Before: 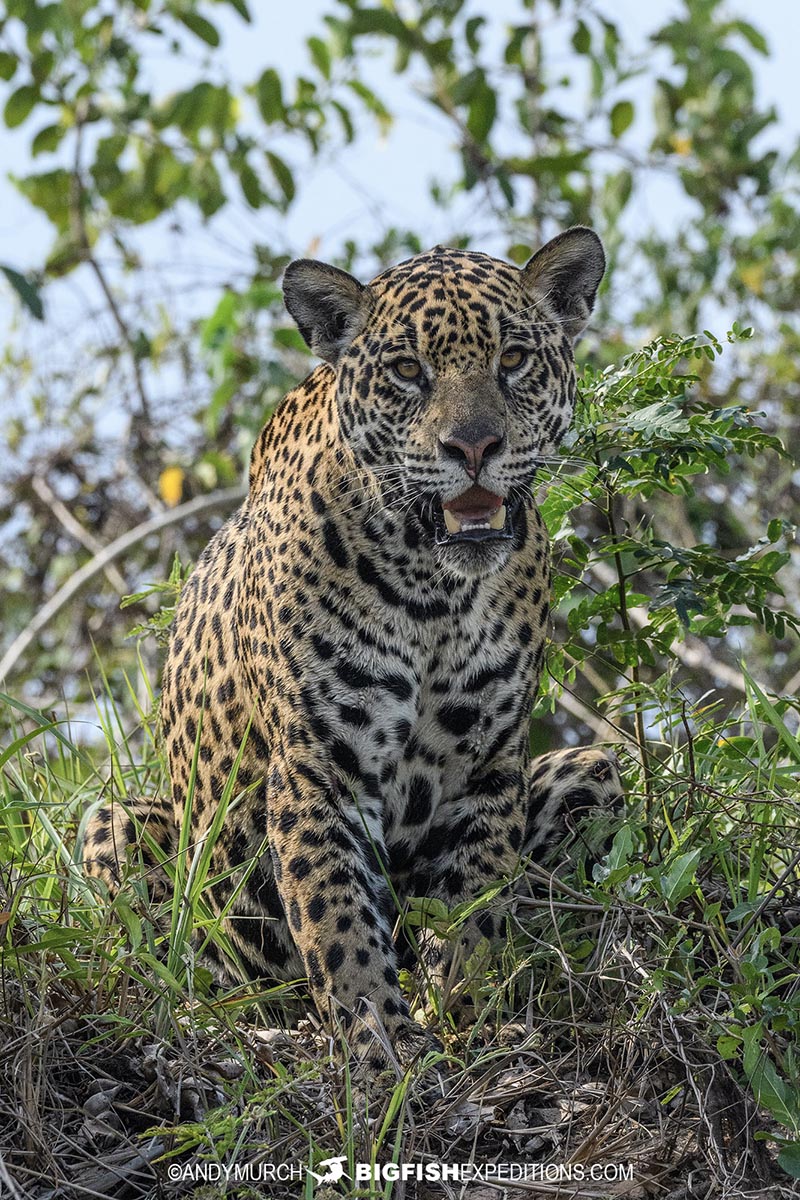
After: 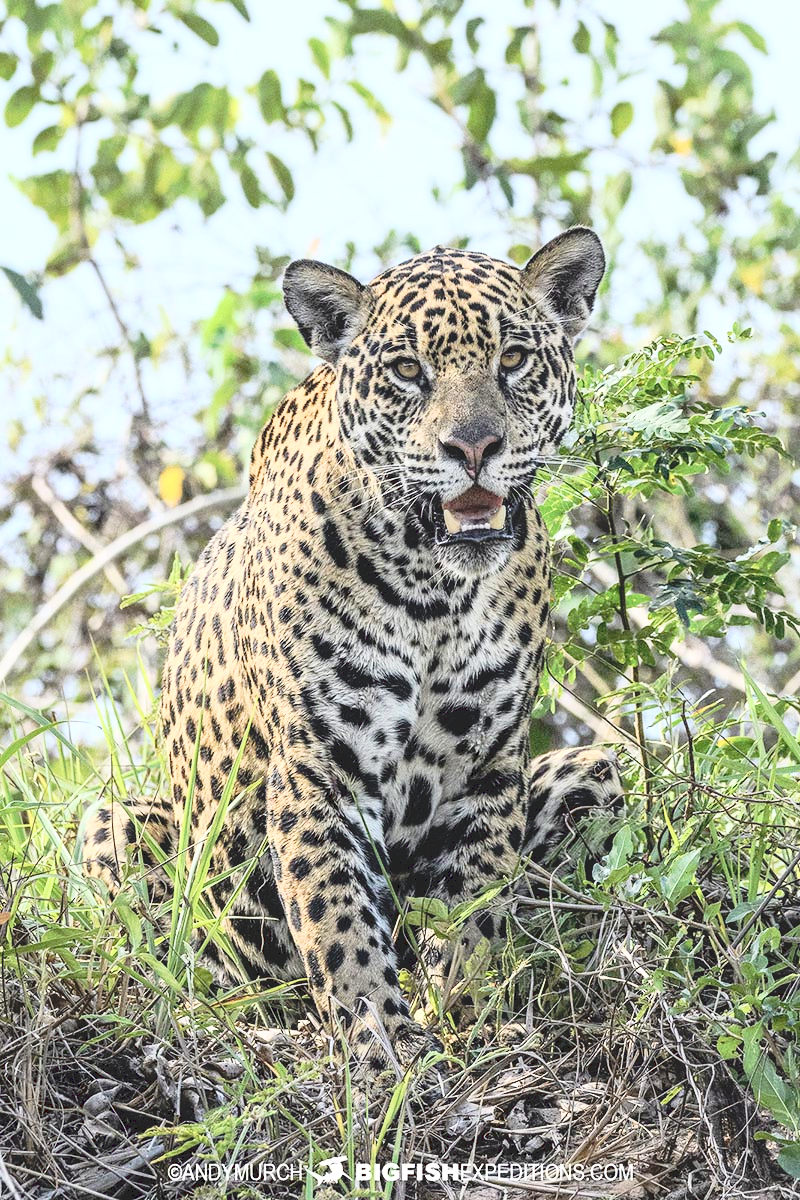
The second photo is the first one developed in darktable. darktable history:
base curve: curves: ch0 [(0, 0) (0.018, 0.026) (0.143, 0.37) (0.33, 0.731) (0.458, 0.853) (0.735, 0.965) (0.905, 0.986) (1, 1)]
tone curve: curves: ch0 [(0, 0) (0.003, 0.132) (0.011, 0.13) (0.025, 0.134) (0.044, 0.138) (0.069, 0.154) (0.1, 0.17) (0.136, 0.198) (0.177, 0.25) (0.224, 0.308) (0.277, 0.371) (0.335, 0.432) (0.399, 0.491) (0.468, 0.55) (0.543, 0.612) (0.623, 0.679) (0.709, 0.766) (0.801, 0.842) (0.898, 0.912) (1, 1)], preserve colors none
